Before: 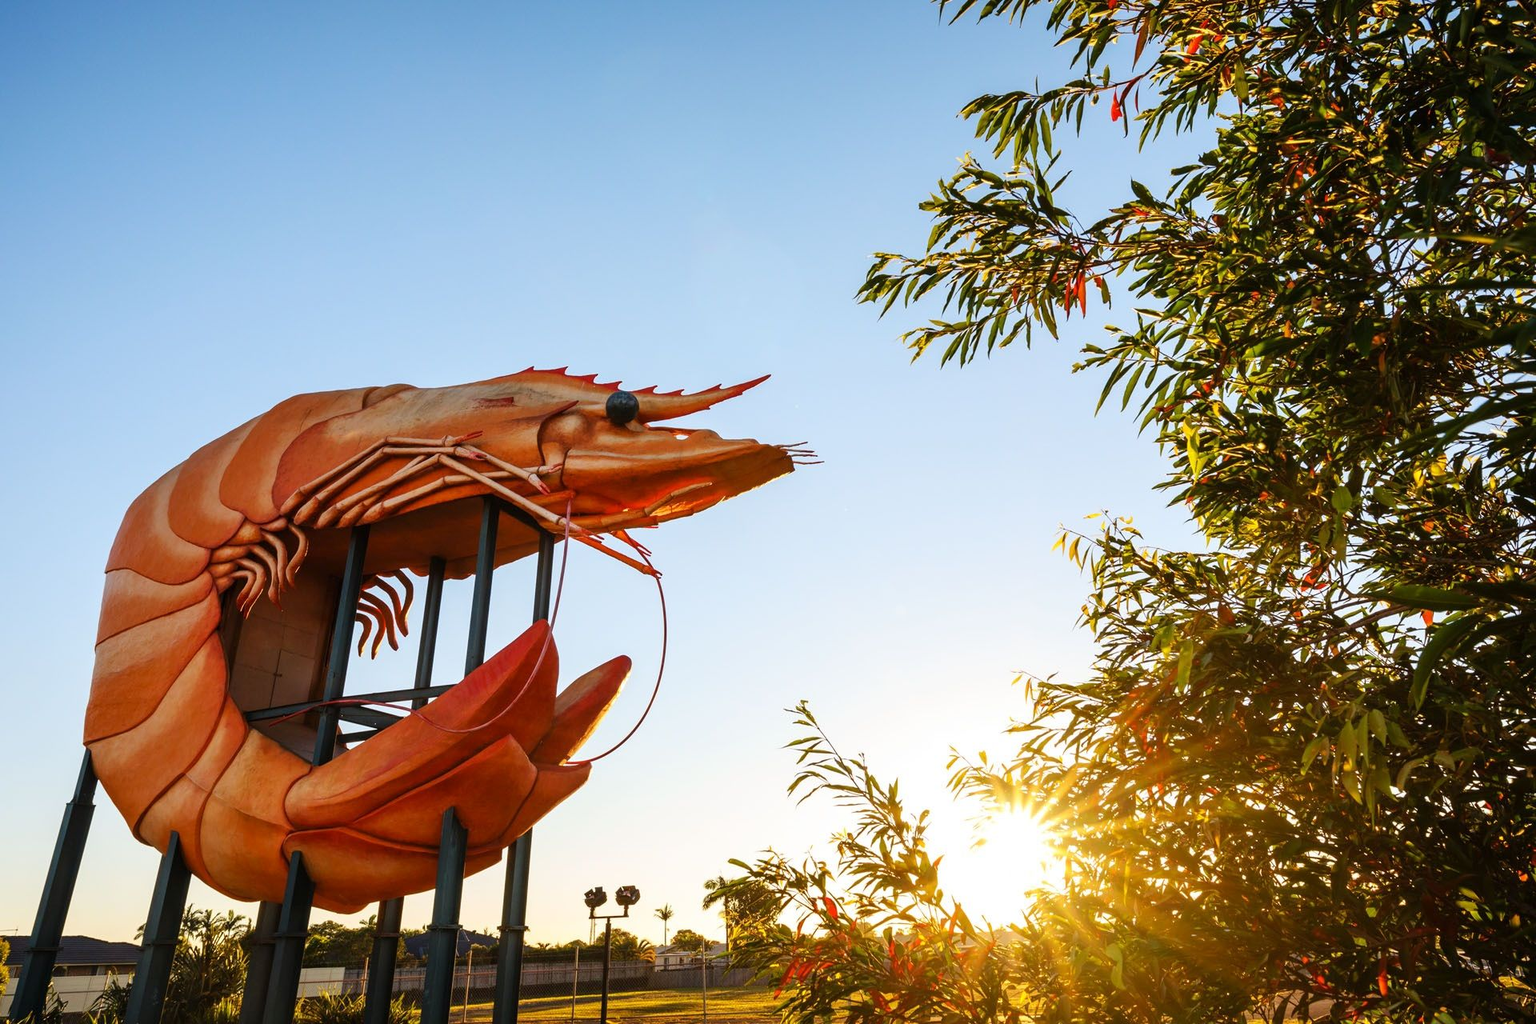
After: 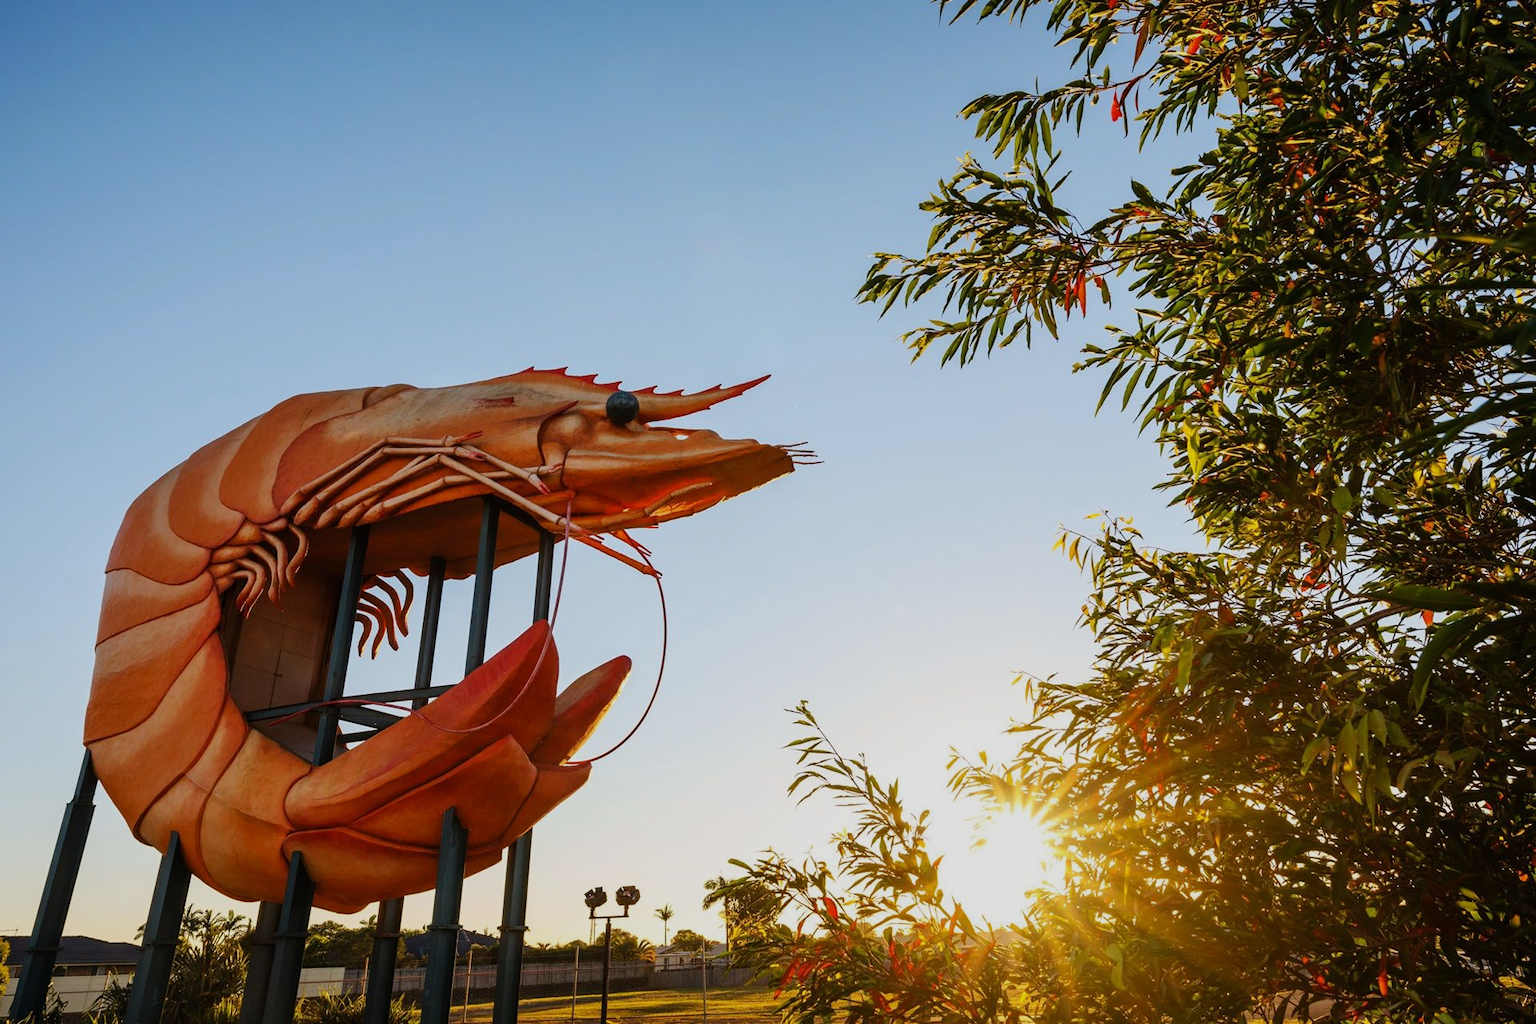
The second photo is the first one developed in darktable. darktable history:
exposure: exposure -0.458 EV, compensate highlight preservation false
